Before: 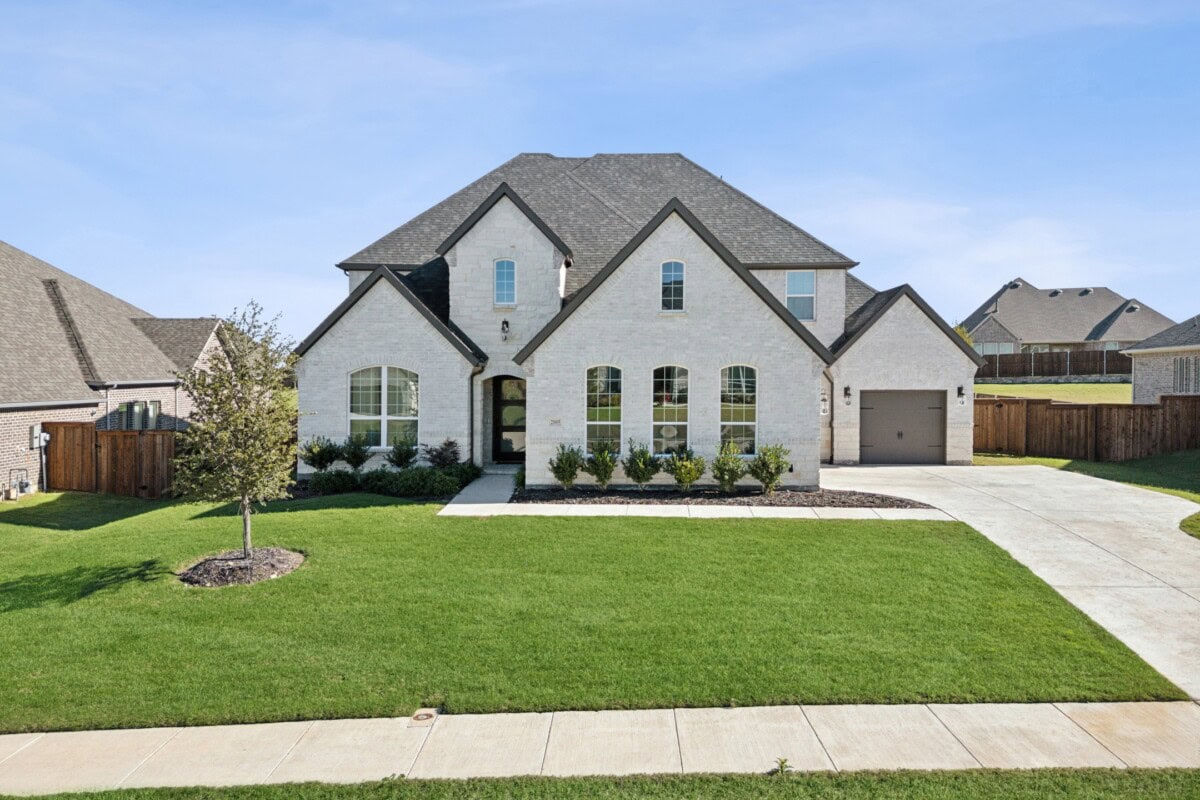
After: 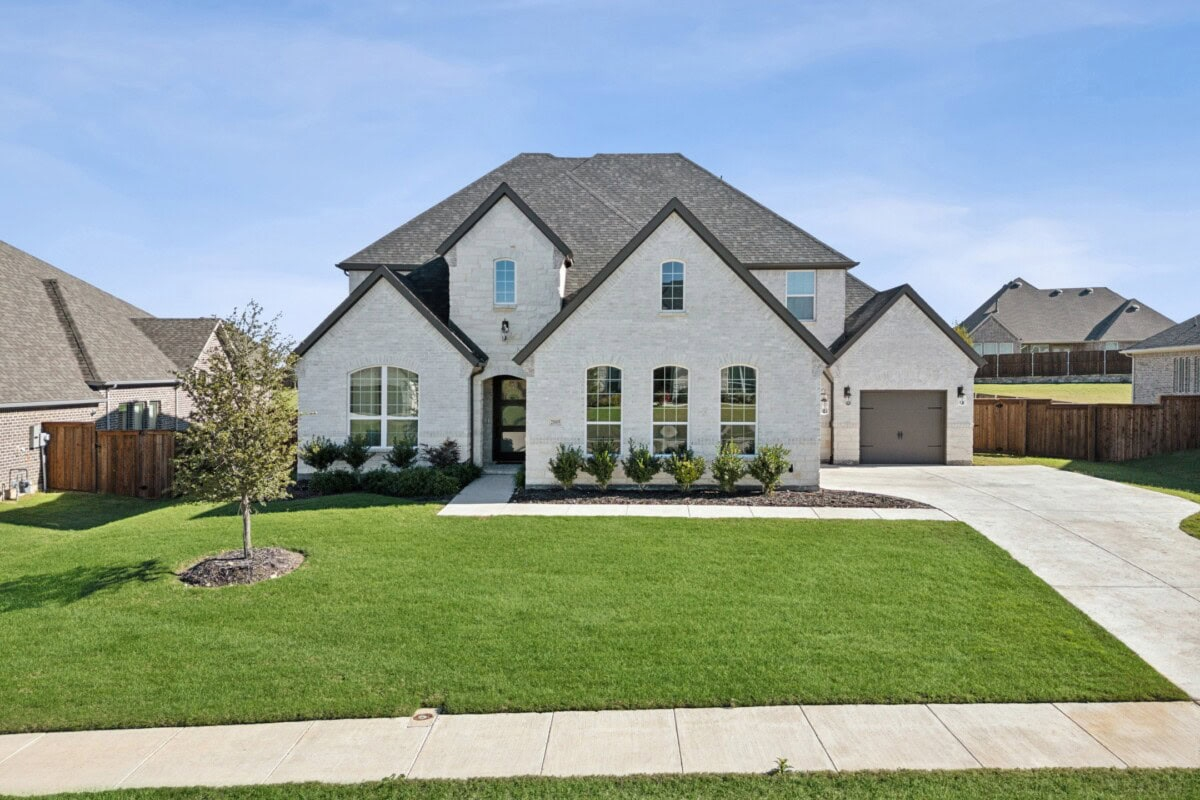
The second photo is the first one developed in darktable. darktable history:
shadows and highlights: shadows -88.05, highlights -37.36, soften with gaussian
